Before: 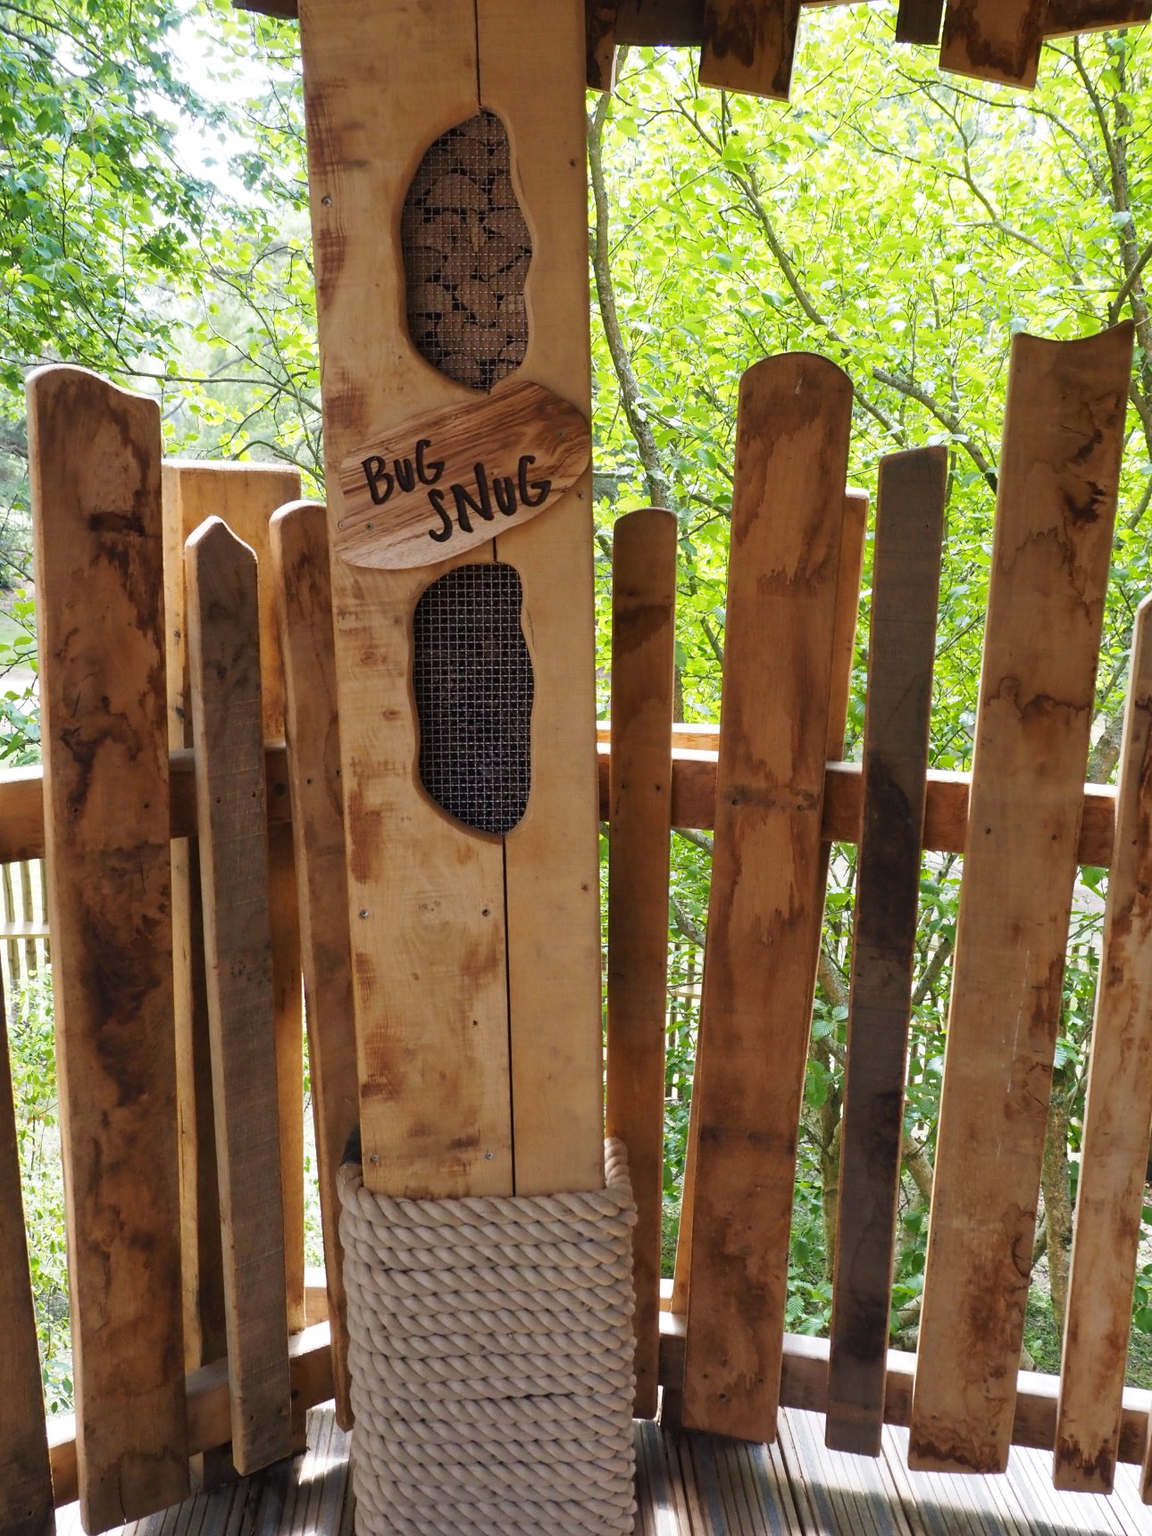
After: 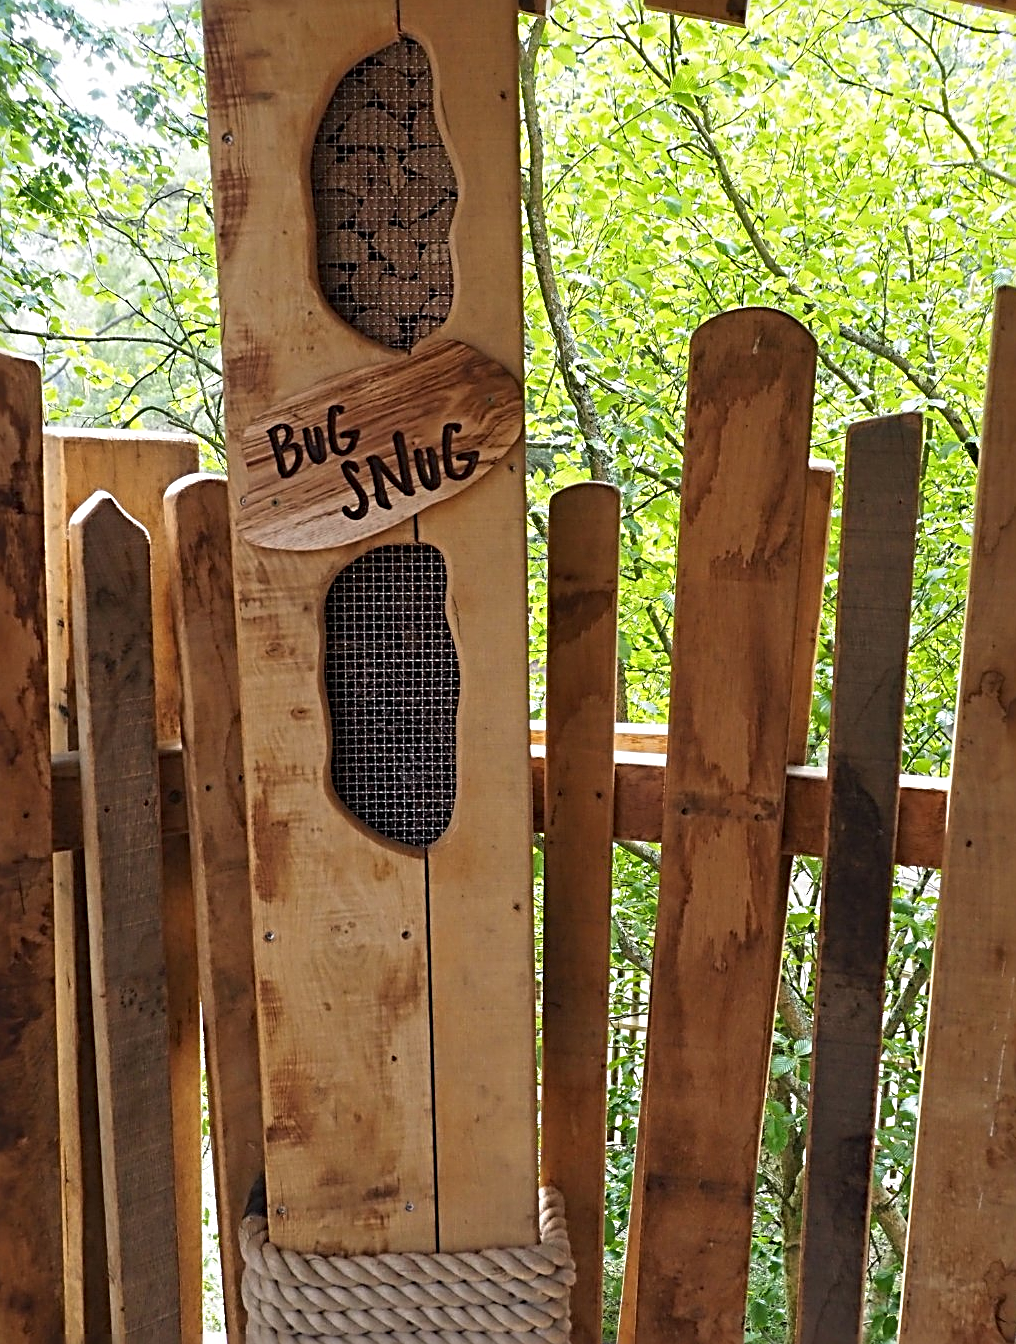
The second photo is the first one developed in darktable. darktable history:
crop and rotate: left 10.77%, top 5.1%, right 10.41%, bottom 16.76%
sharpen: radius 3.69, amount 0.928
